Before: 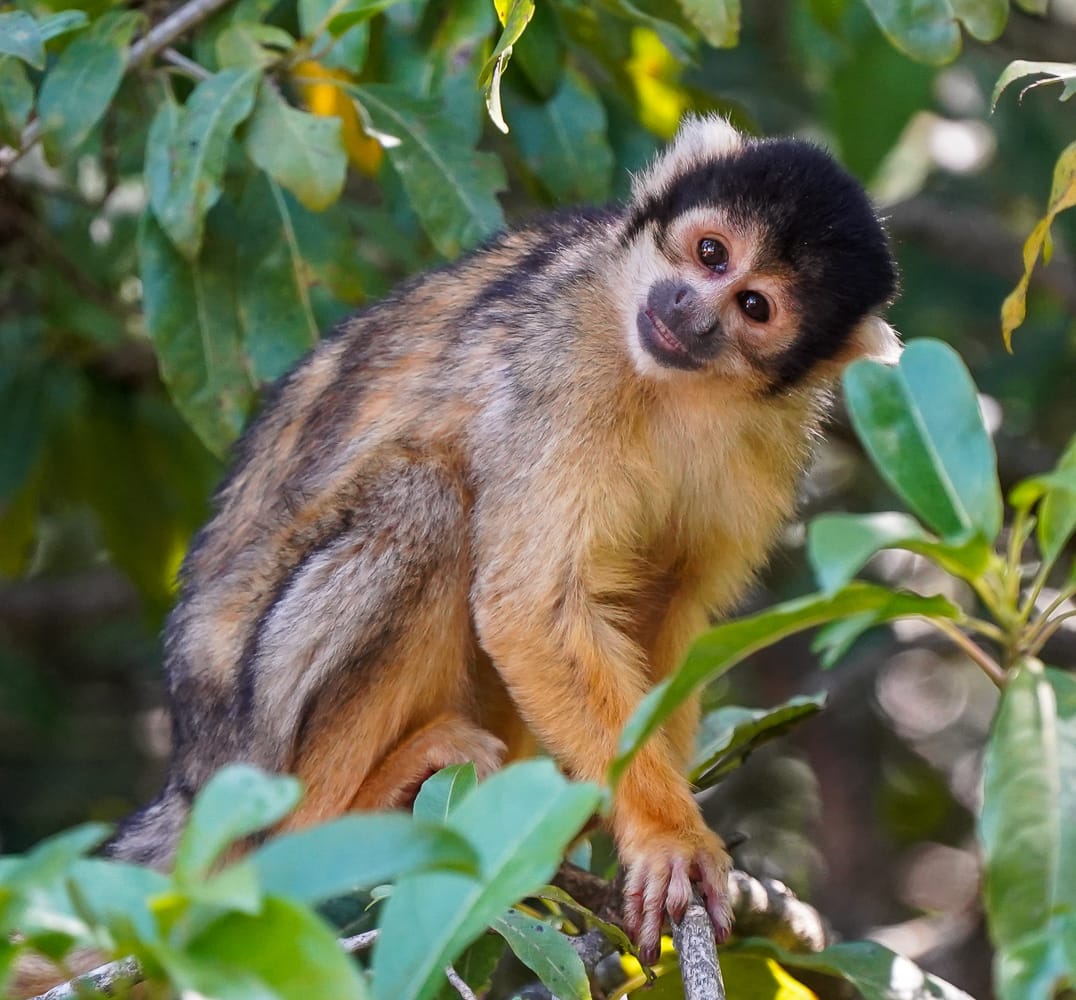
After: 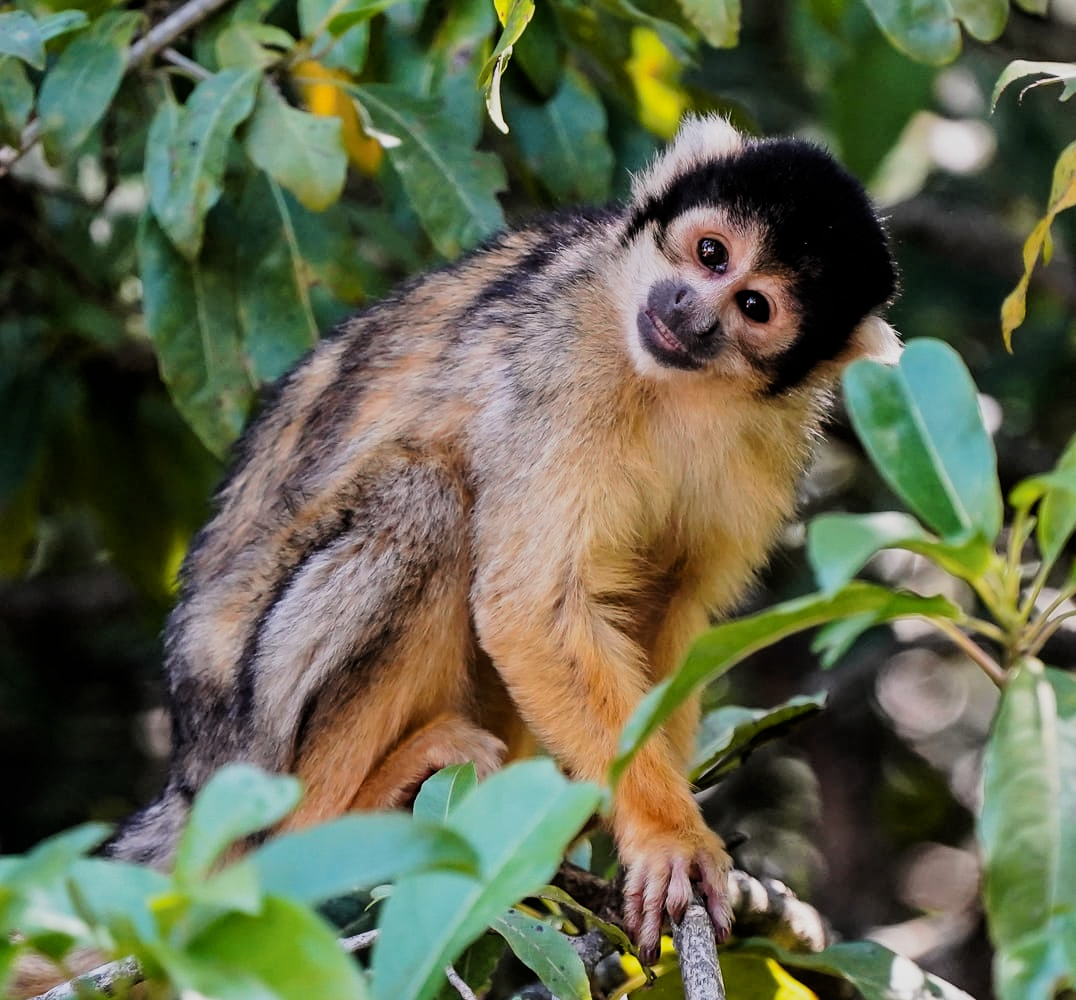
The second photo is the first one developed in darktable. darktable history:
color balance: on, module defaults
filmic rgb: black relative exposure -5 EV, hardness 2.88, contrast 1.3
